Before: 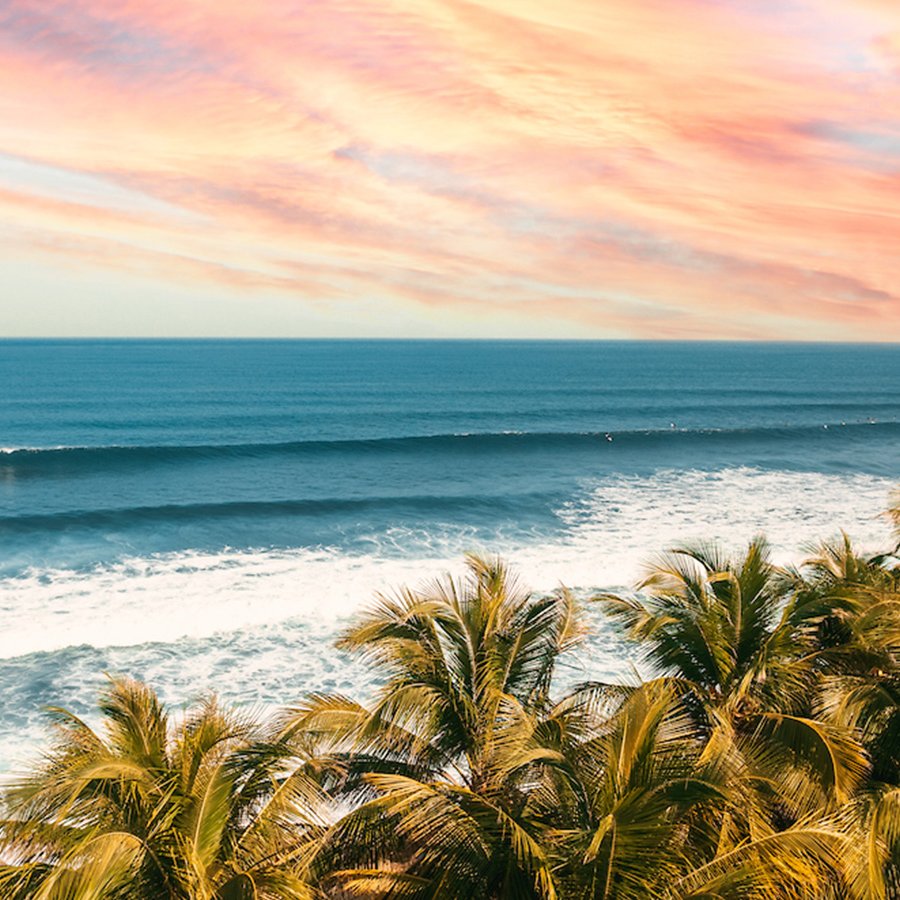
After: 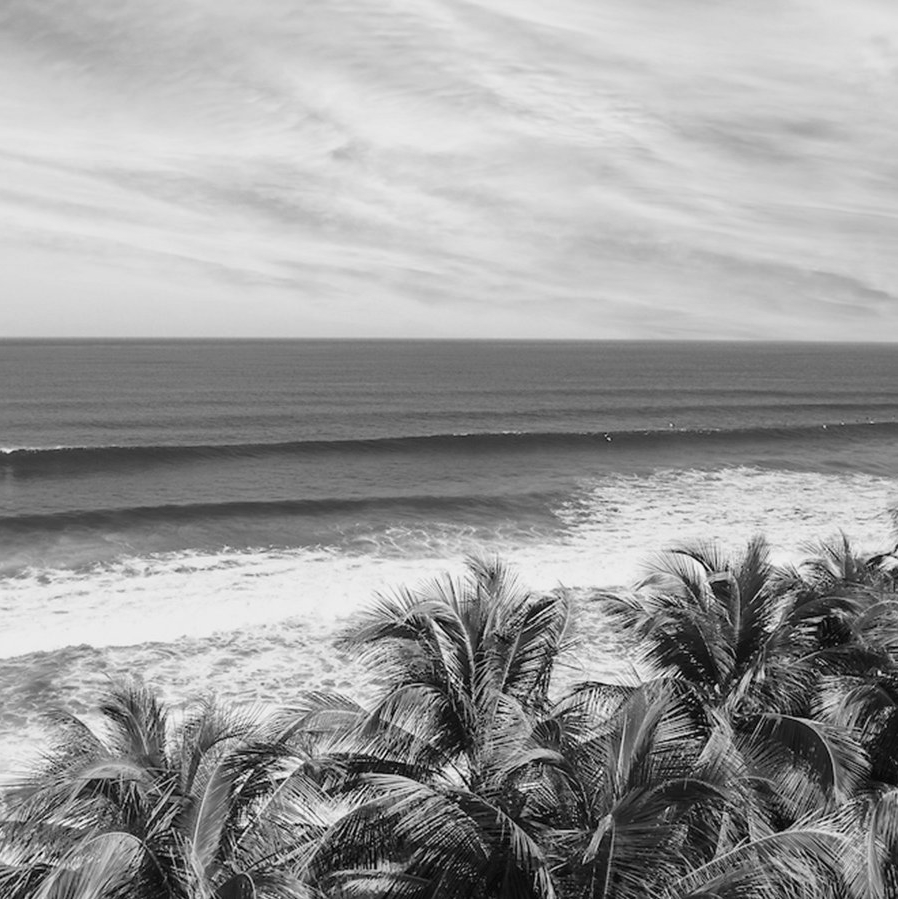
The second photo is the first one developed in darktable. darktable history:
monochrome: a 30.25, b 92.03
color correction: saturation 0.8
crop and rotate: left 0.126%
white balance: red 0.974, blue 1.044
